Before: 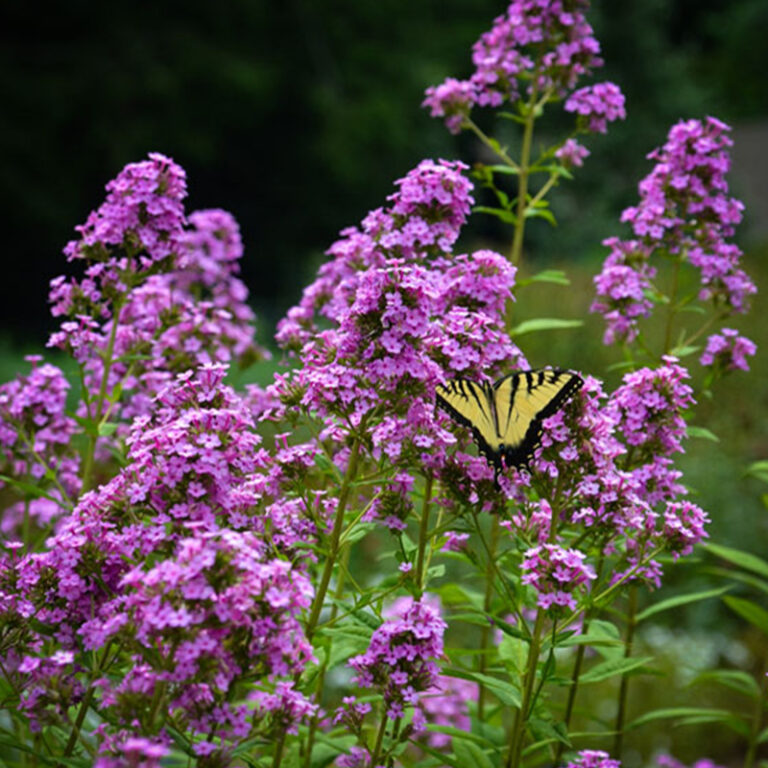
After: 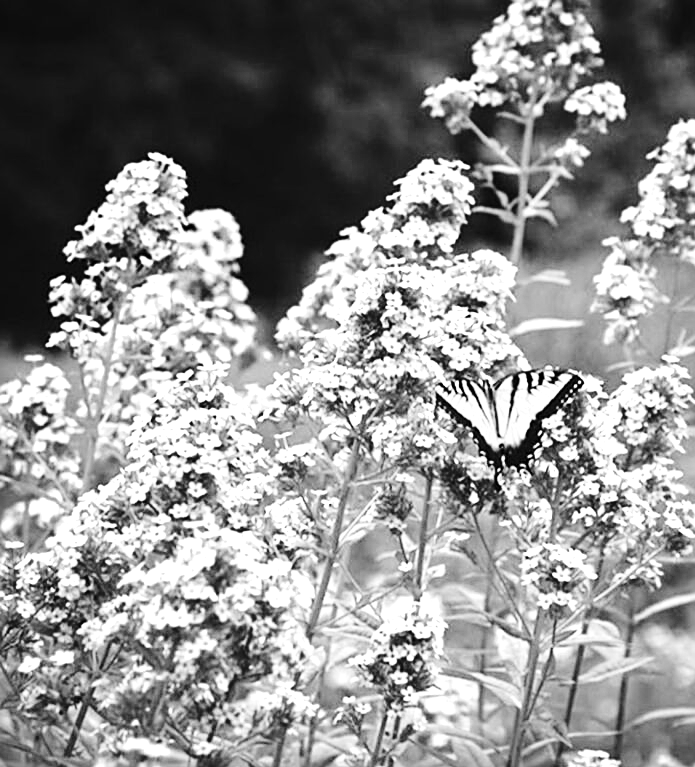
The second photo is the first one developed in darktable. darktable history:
crop: right 9.493%, bottom 0.042%
exposure: black level correction -0.002, exposure 1.348 EV, compensate exposure bias true, compensate highlight preservation false
base curve: curves: ch0 [(0, 0) (0.036, 0.025) (0.121, 0.166) (0.206, 0.329) (0.605, 0.79) (1, 1)], exposure shift 0.579, preserve colors none
sharpen: on, module defaults
color correction: highlights b* -0.034, saturation 0.284
color zones: curves: ch0 [(0, 0.613) (0.01, 0.613) (0.245, 0.448) (0.498, 0.529) (0.642, 0.665) (0.879, 0.777) (0.99, 0.613)]; ch1 [(0, 0) (0.143, 0) (0.286, 0) (0.429, 0) (0.571, 0) (0.714, 0) (0.857, 0)]
